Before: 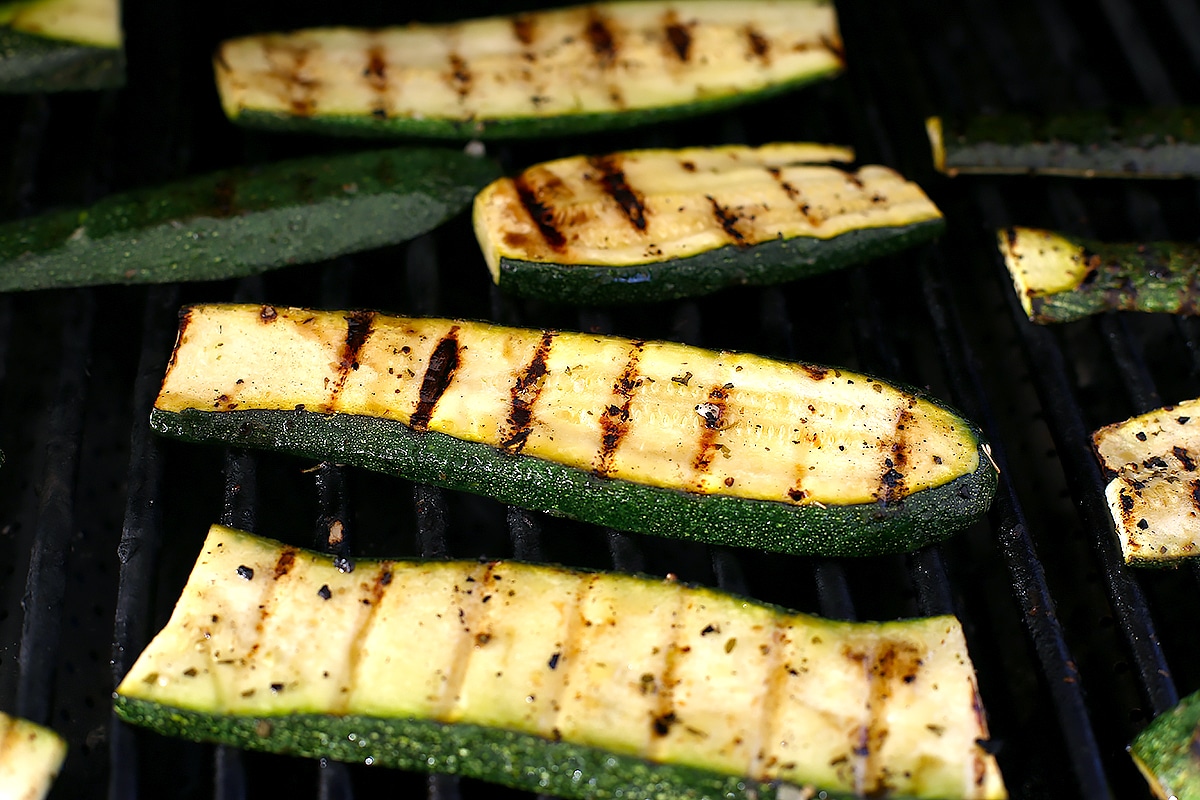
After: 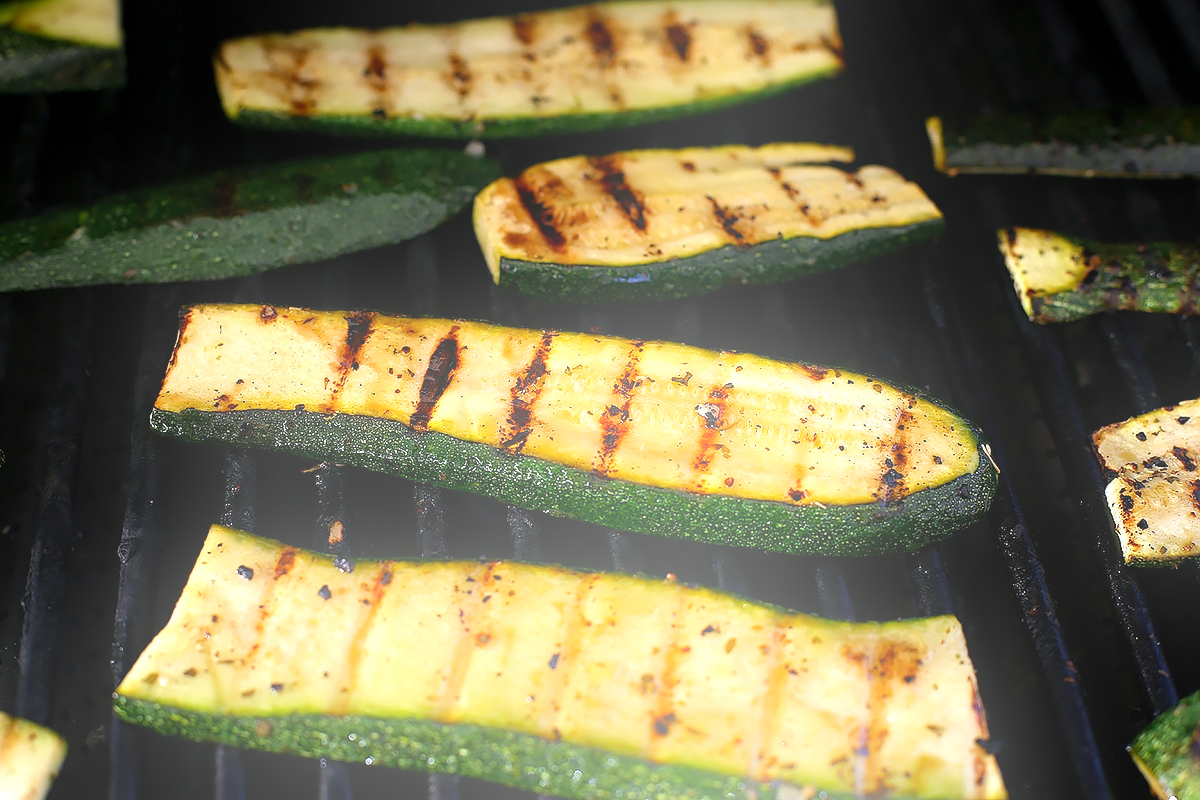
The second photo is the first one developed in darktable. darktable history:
white balance: red 1, blue 1
bloom: on, module defaults
